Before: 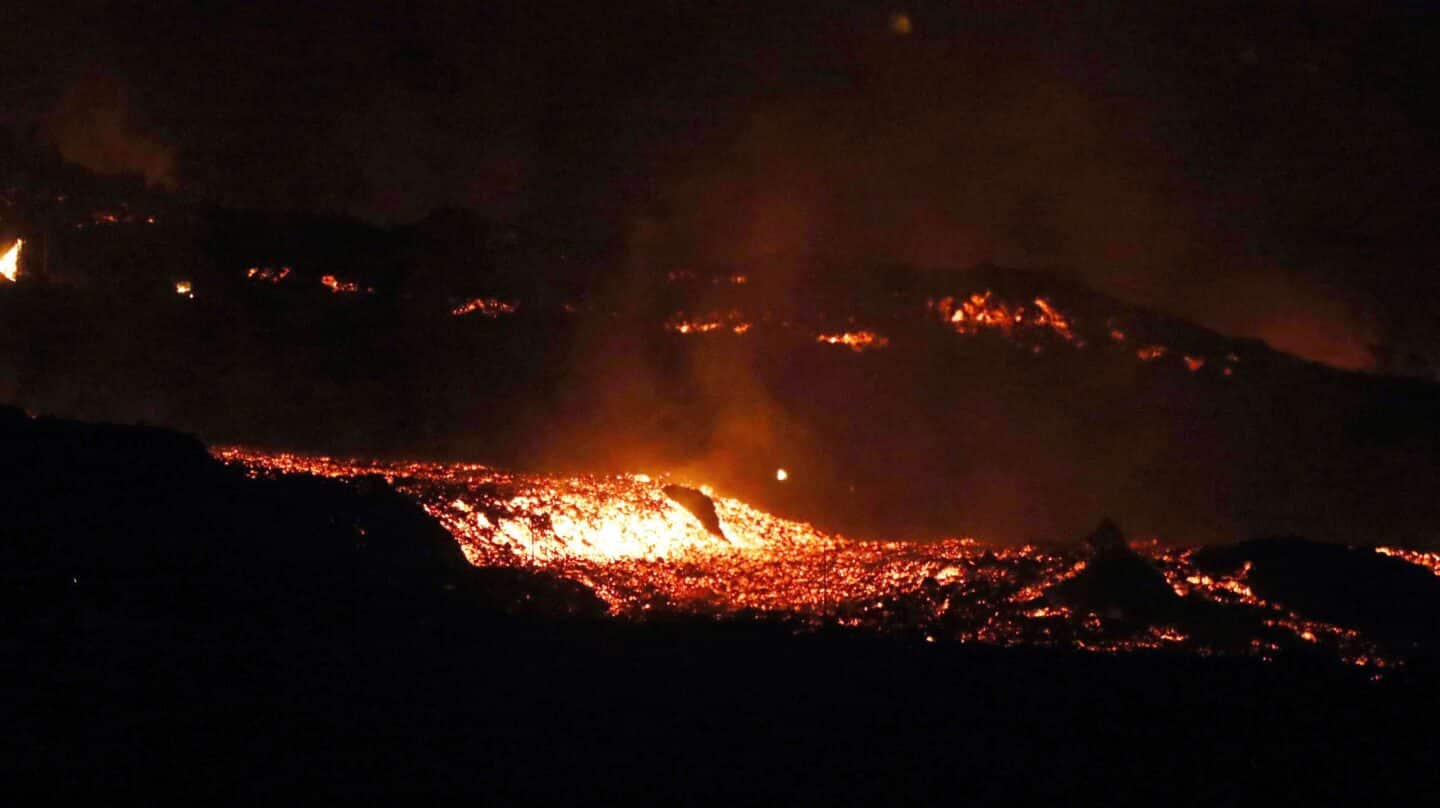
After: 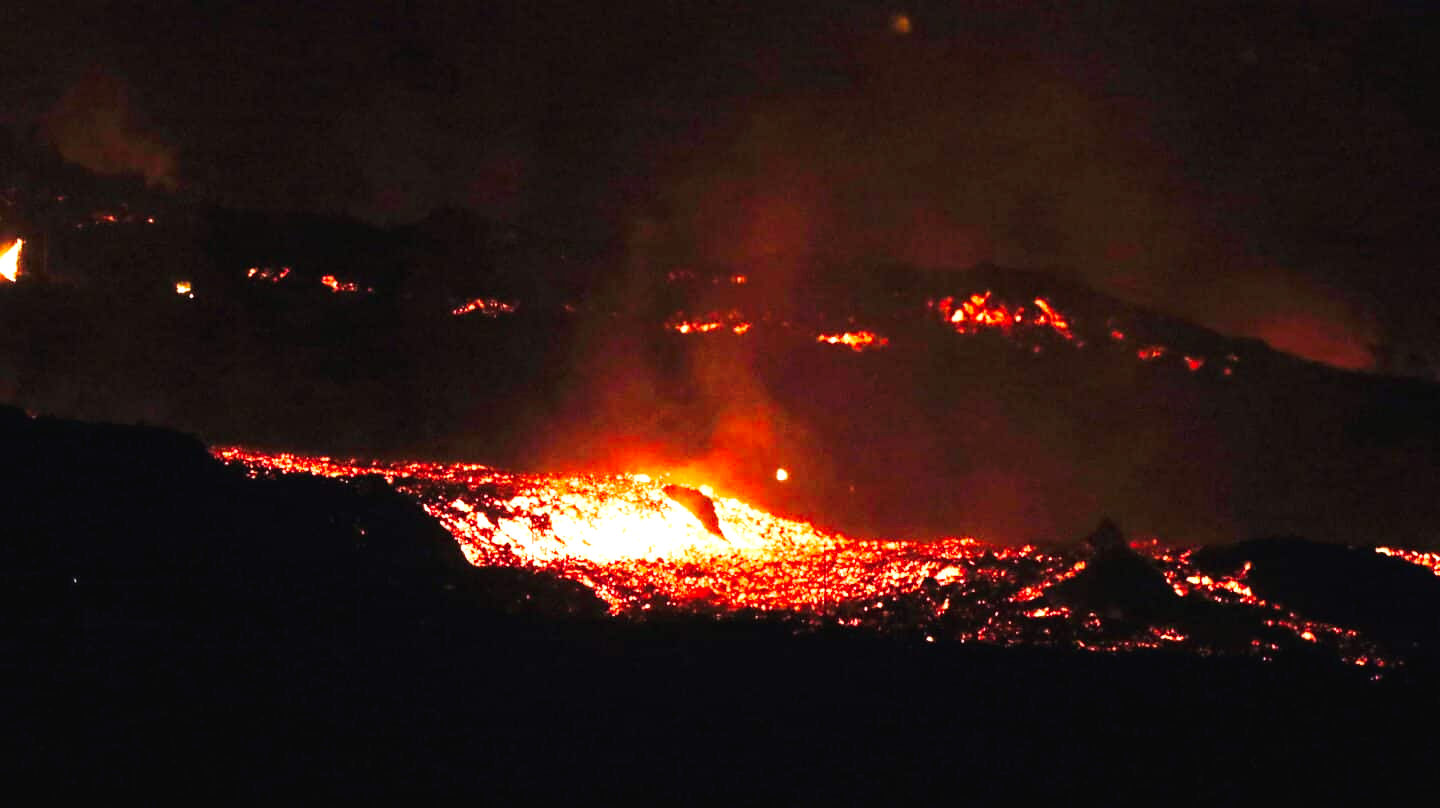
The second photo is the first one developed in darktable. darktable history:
exposure: black level correction 0, exposure 1.1 EV, compensate exposure bias true, compensate highlight preservation false
tone curve: curves: ch0 [(0, 0) (0.003, 0.023) (0.011, 0.024) (0.025, 0.026) (0.044, 0.035) (0.069, 0.05) (0.1, 0.071) (0.136, 0.098) (0.177, 0.135) (0.224, 0.172) (0.277, 0.227) (0.335, 0.296) (0.399, 0.372) (0.468, 0.462) (0.543, 0.58) (0.623, 0.697) (0.709, 0.789) (0.801, 0.86) (0.898, 0.918) (1, 1)], preserve colors none
